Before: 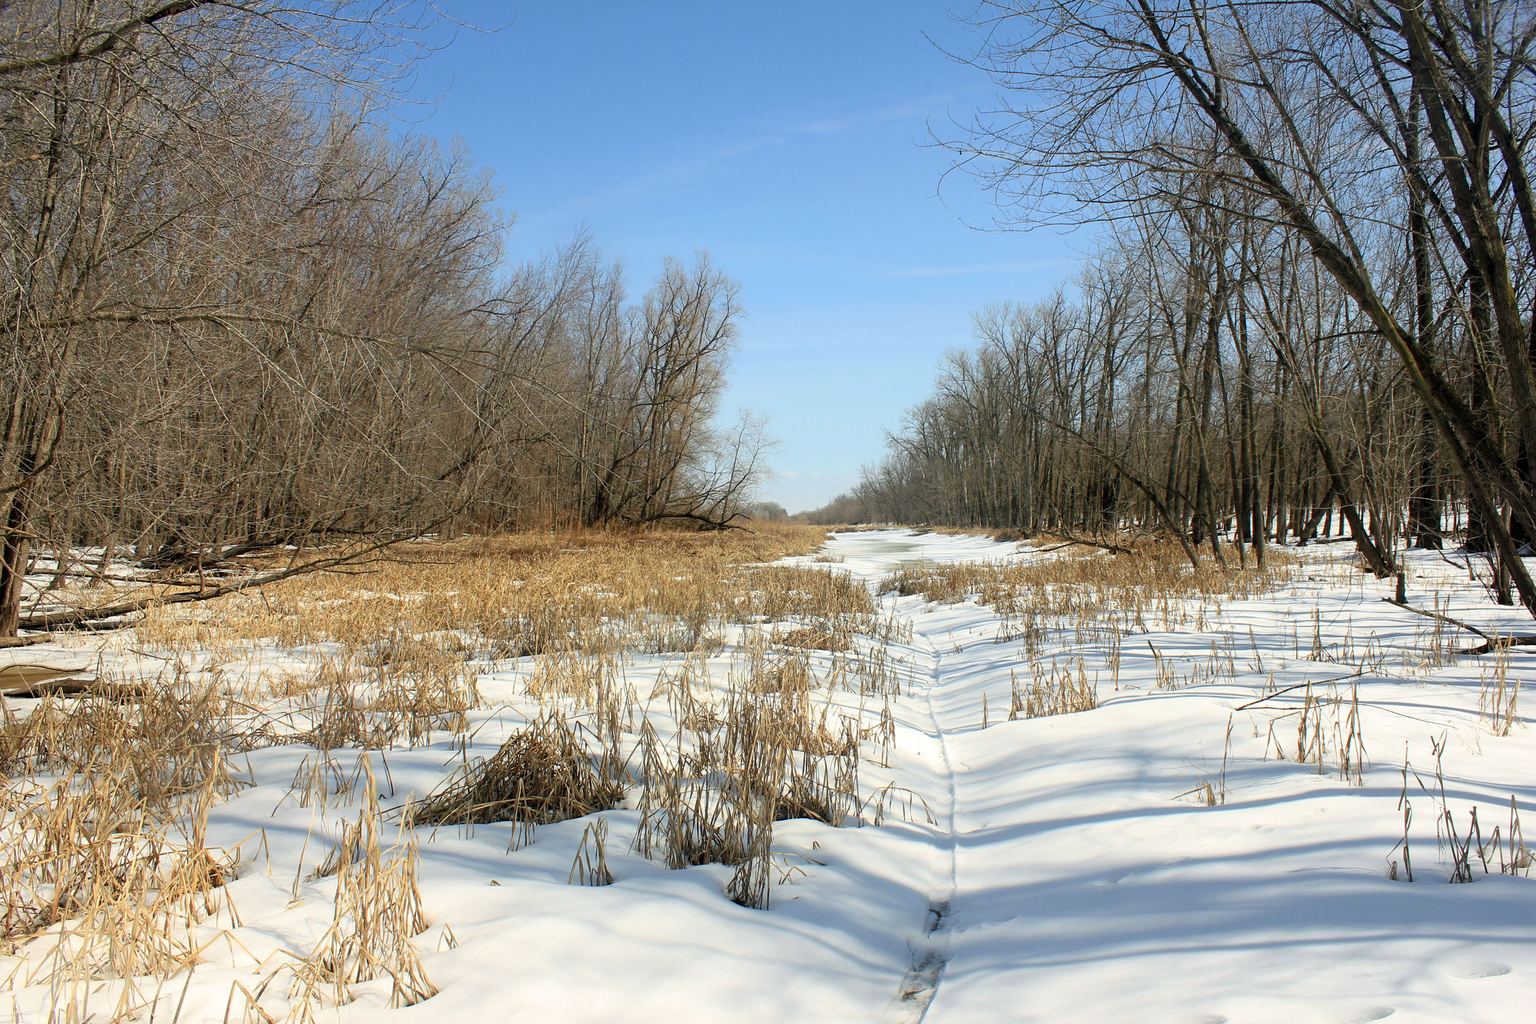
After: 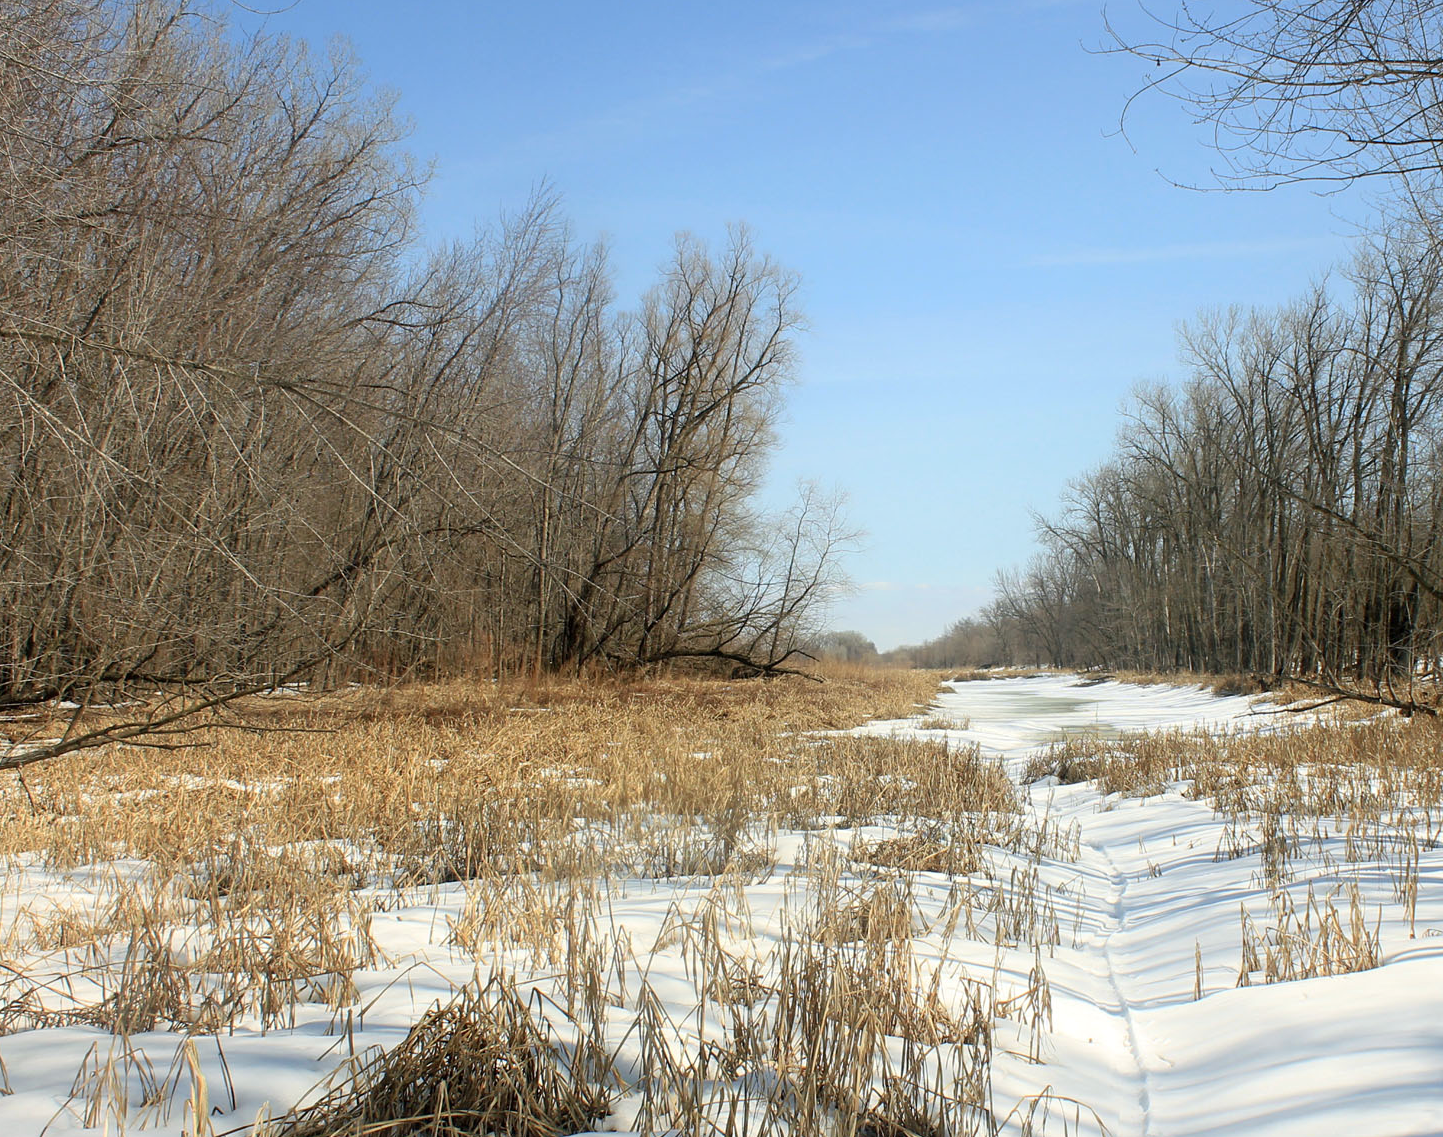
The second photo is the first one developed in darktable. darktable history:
crop: left 16.202%, top 11.208%, right 26.045%, bottom 20.557%
shadows and highlights: radius 93.07, shadows -14.46, white point adjustment 0.23, highlights 31.48, compress 48.23%, highlights color adjustment 52.79%, soften with gaussian
contrast brightness saturation: saturation -0.05
